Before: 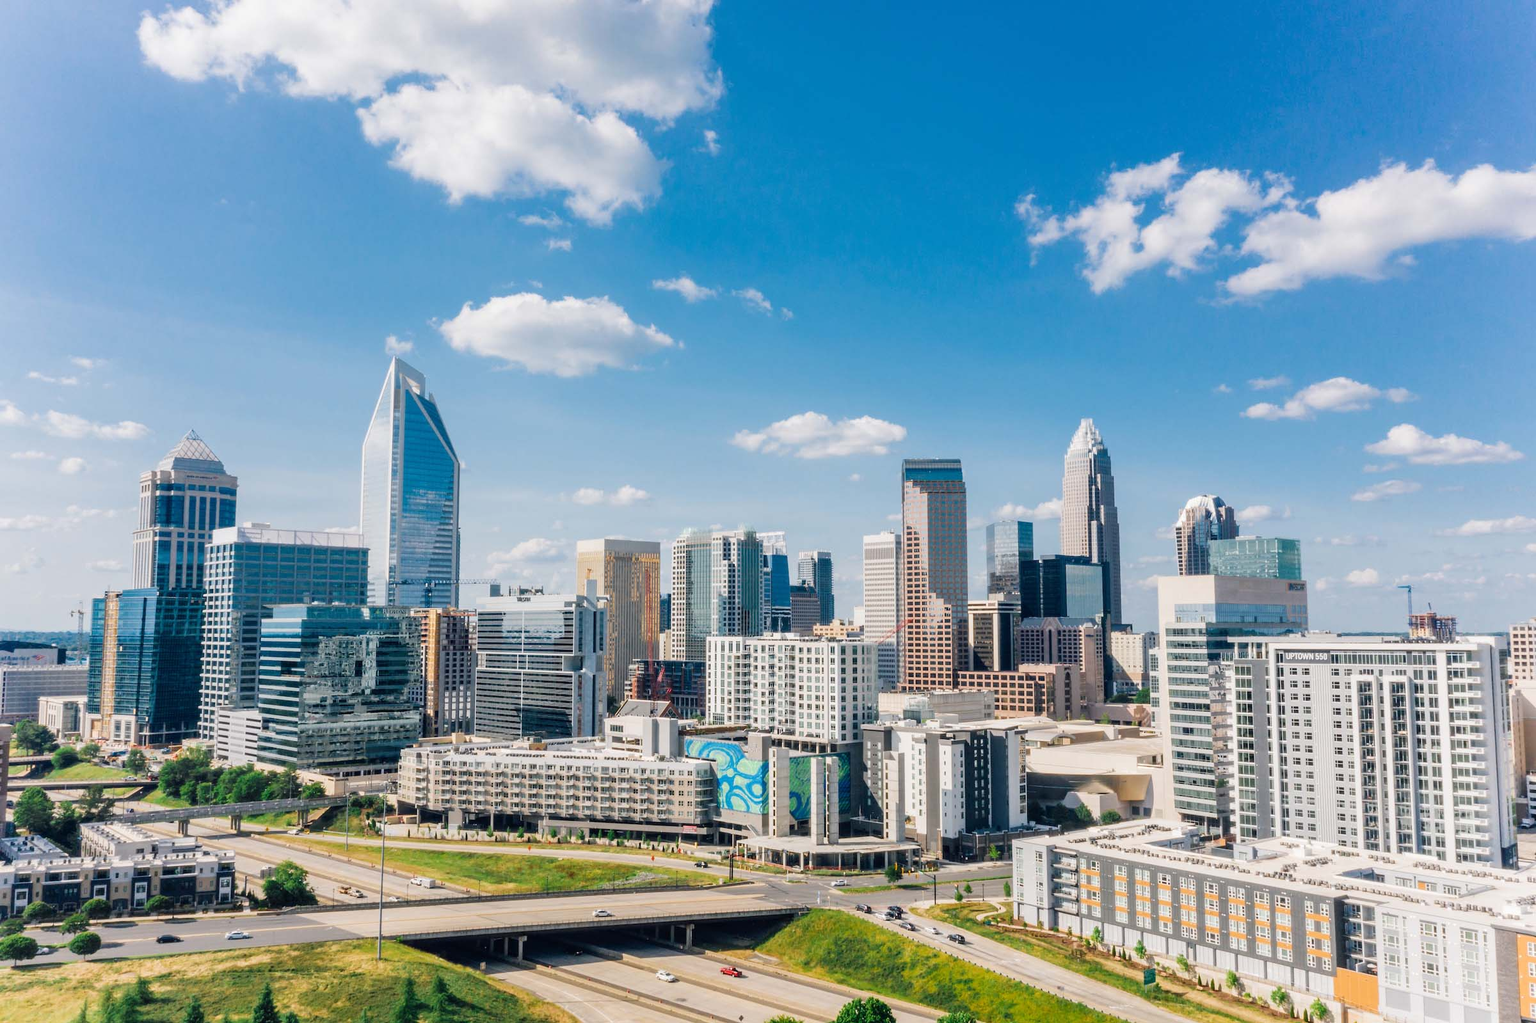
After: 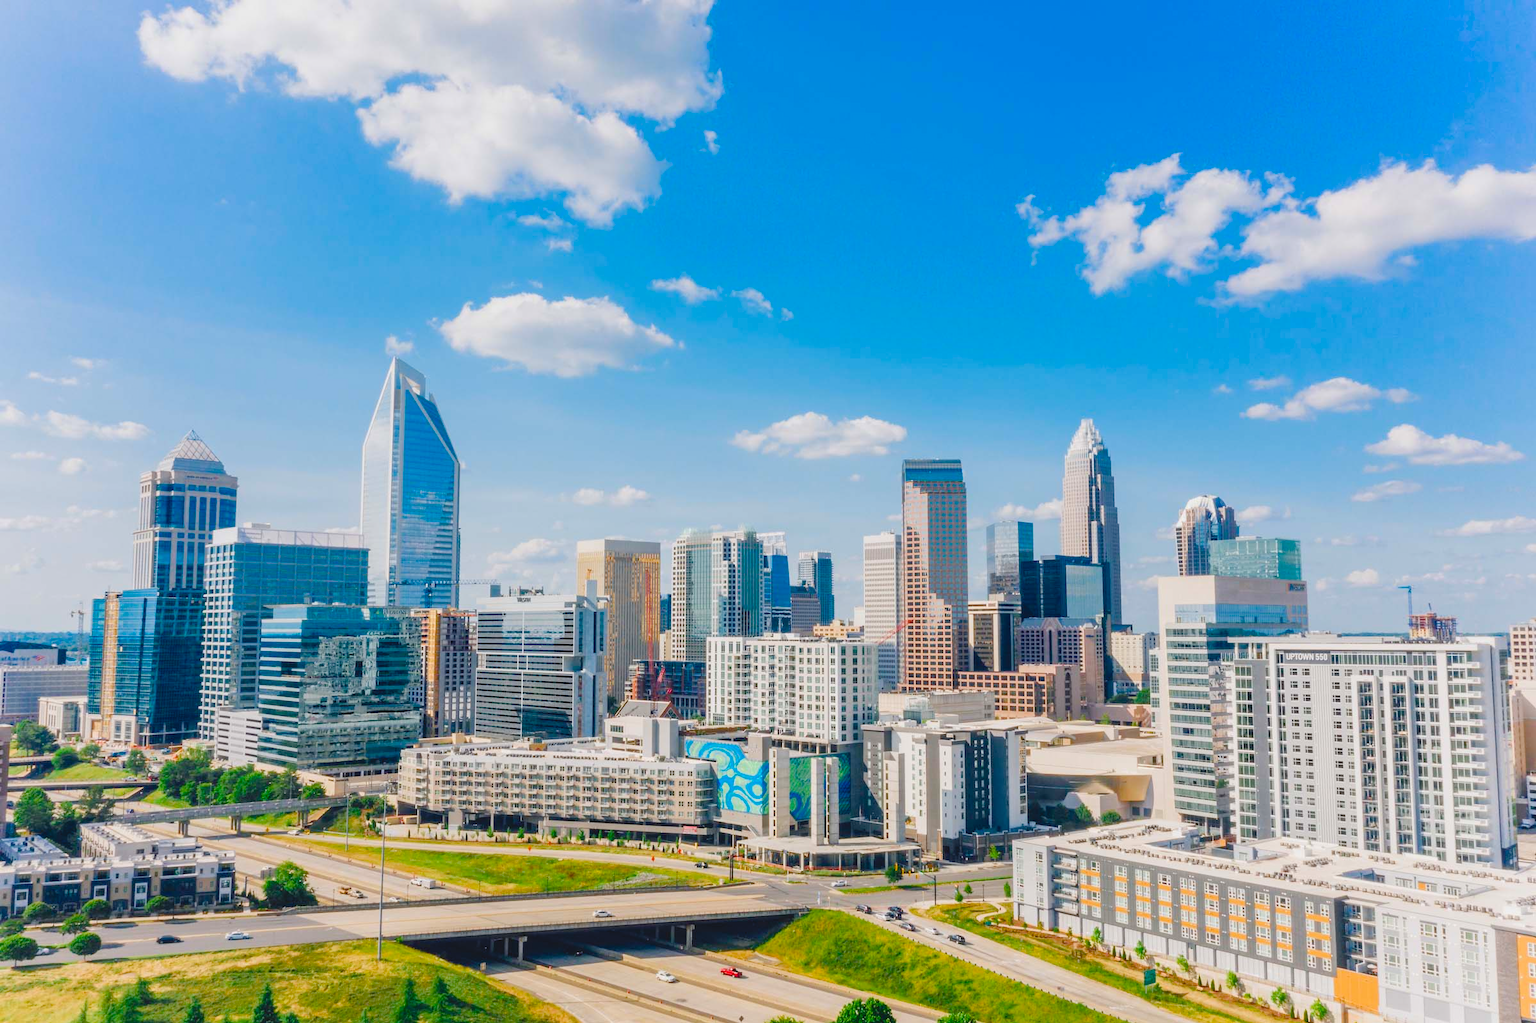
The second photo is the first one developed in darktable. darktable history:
color balance rgb: perceptual saturation grading › global saturation 35%, perceptual saturation grading › highlights -30%, perceptual saturation grading › shadows 35%, perceptual brilliance grading › global brilliance 3%, perceptual brilliance grading › highlights -3%, perceptual brilliance grading › shadows 3%
contrast brightness saturation: contrast -0.1, brightness 0.05, saturation 0.08
